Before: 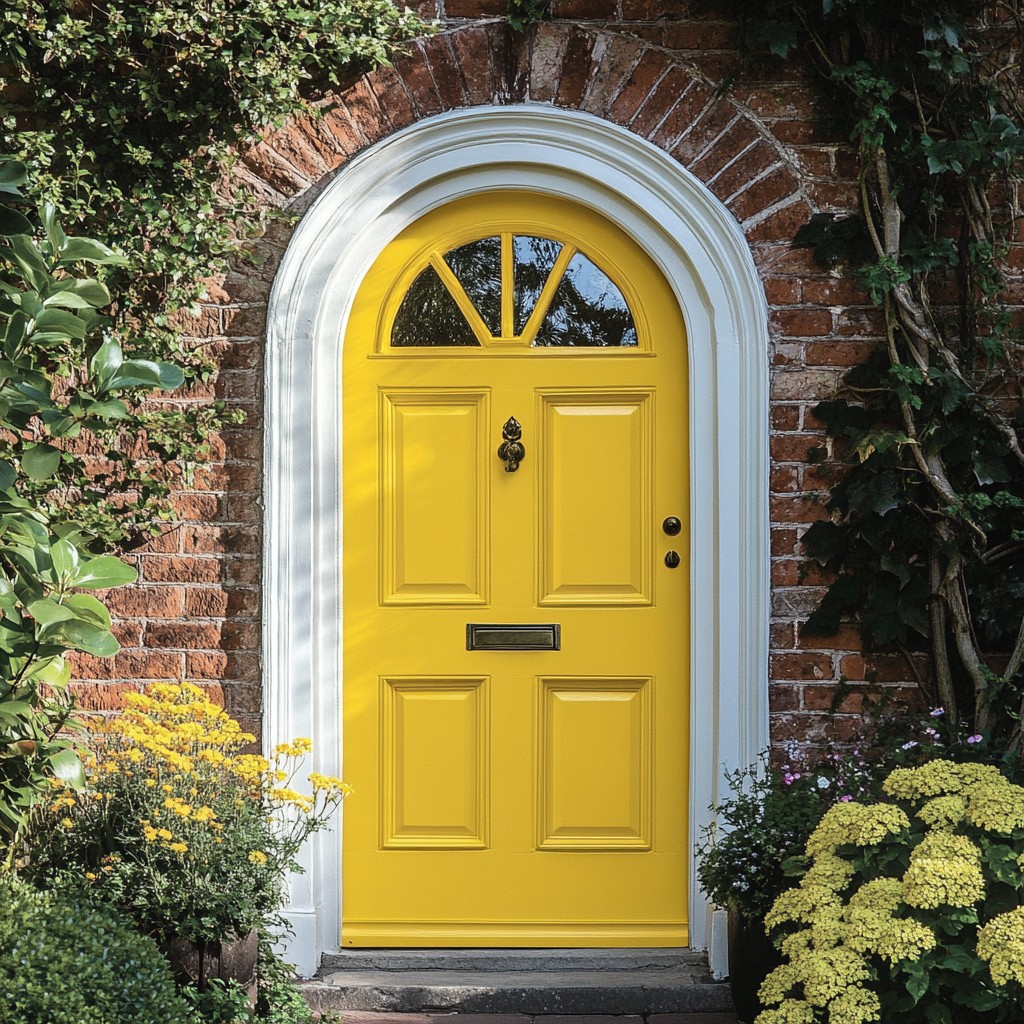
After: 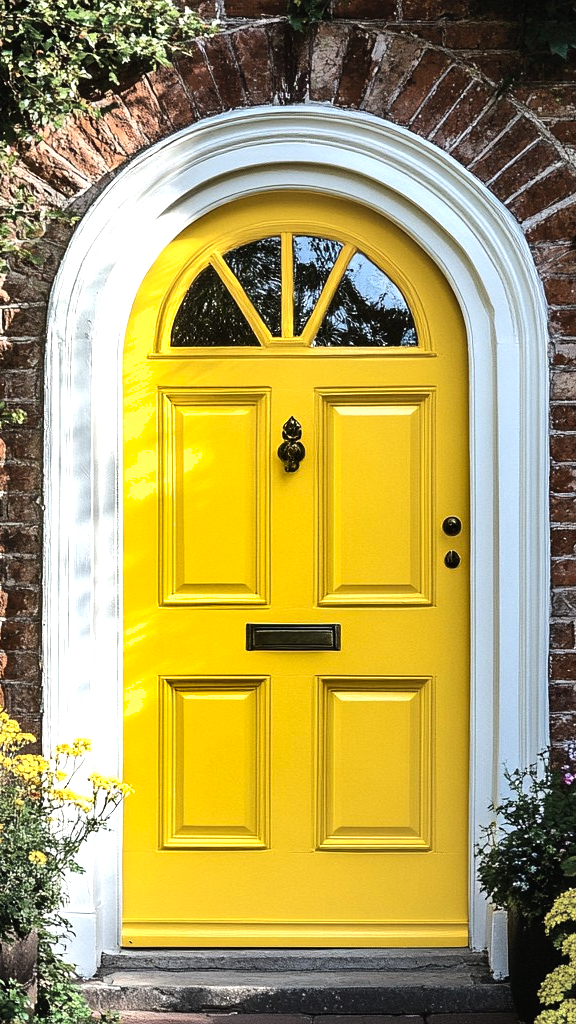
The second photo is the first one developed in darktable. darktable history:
crop: left 21.496%, right 22.254%
shadows and highlights: soften with gaussian
tone equalizer: -8 EV -0.75 EV, -7 EV -0.7 EV, -6 EV -0.6 EV, -5 EV -0.4 EV, -3 EV 0.4 EV, -2 EV 0.6 EV, -1 EV 0.7 EV, +0 EV 0.75 EV, edges refinement/feathering 500, mask exposure compensation -1.57 EV, preserve details no
